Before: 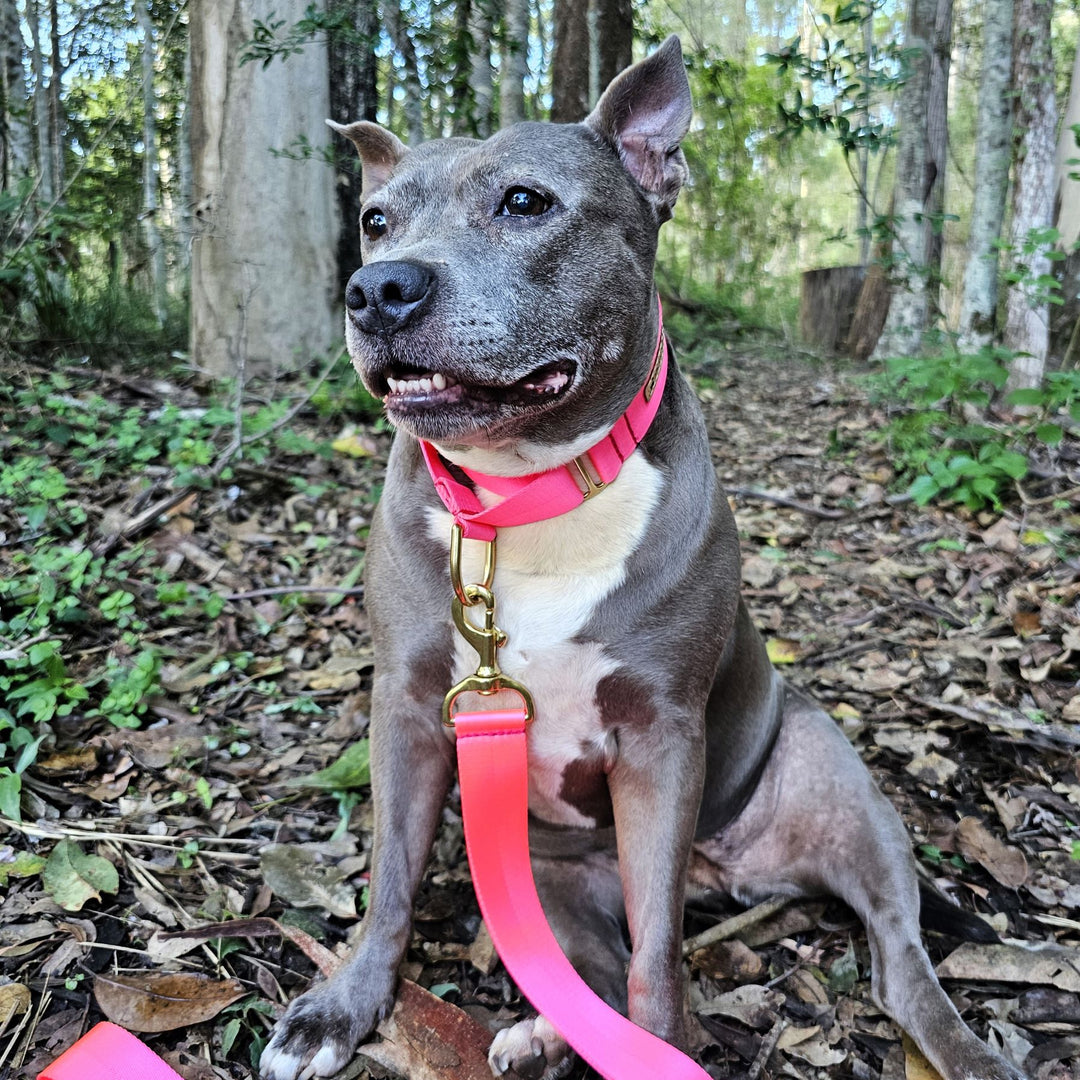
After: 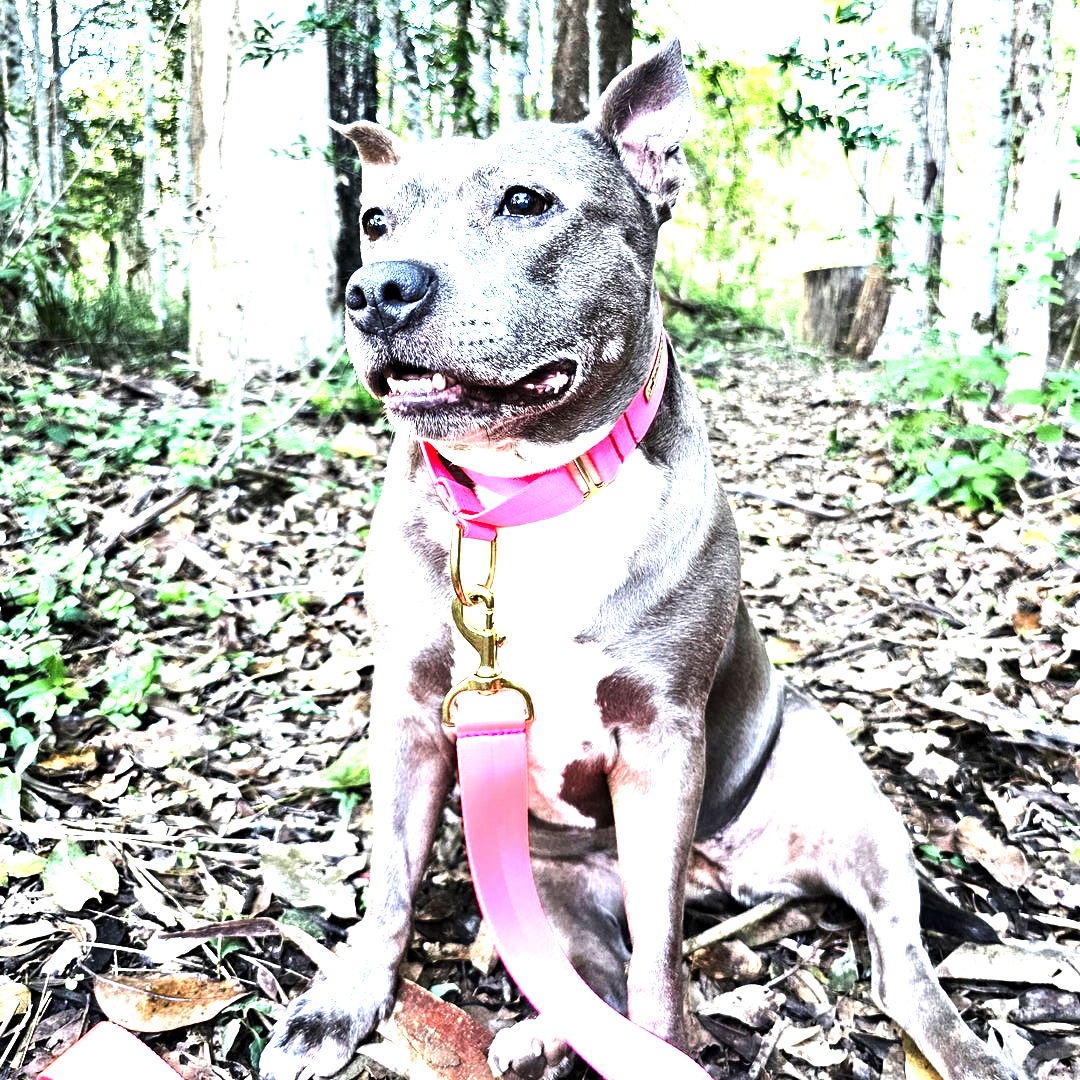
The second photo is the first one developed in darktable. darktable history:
shadows and highlights: shadows 75, highlights -25, soften with gaussian
exposure: black level correction 0.001, exposure 1.646 EV, compensate exposure bias true, compensate highlight preservation false
tone equalizer: -8 EV -0.75 EV, -7 EV -0.7 EV, -6 EV -0.6 EV, -5 EV -0.4 EV, -3 EV 0.4 EV, -2 EV 0.6 EV, -1 EV 0.7 EV, +0 EV 0.75 EV, edges refinement/feathering 500, mask exposure compensation -1.57 EV, preserve details no
